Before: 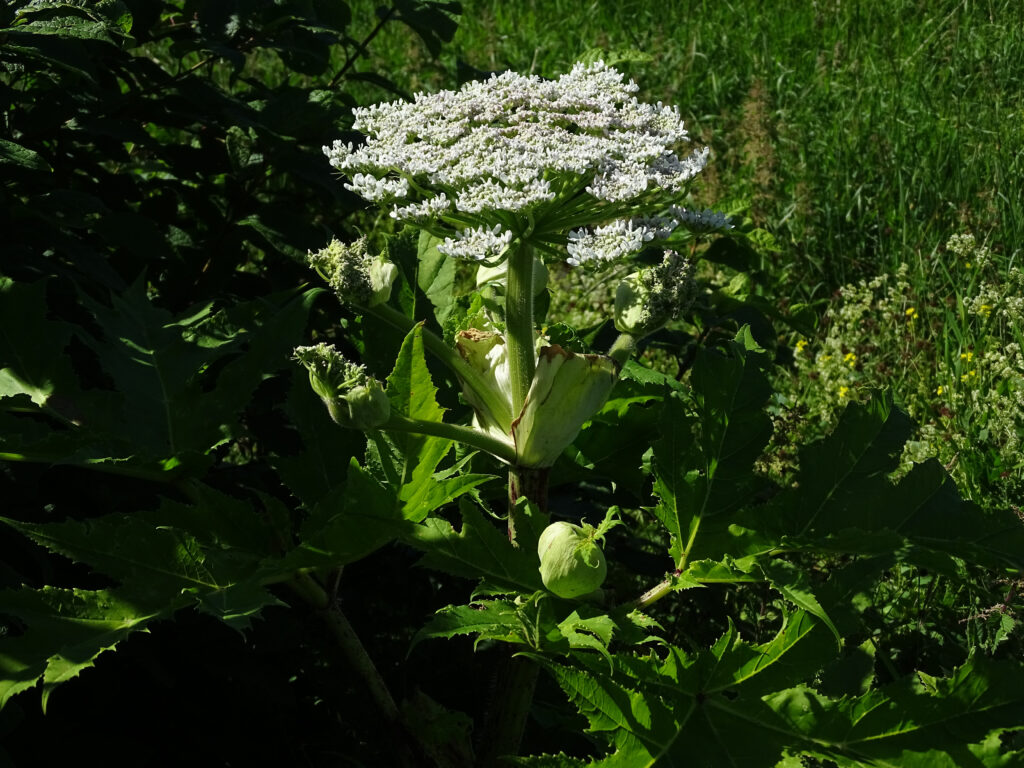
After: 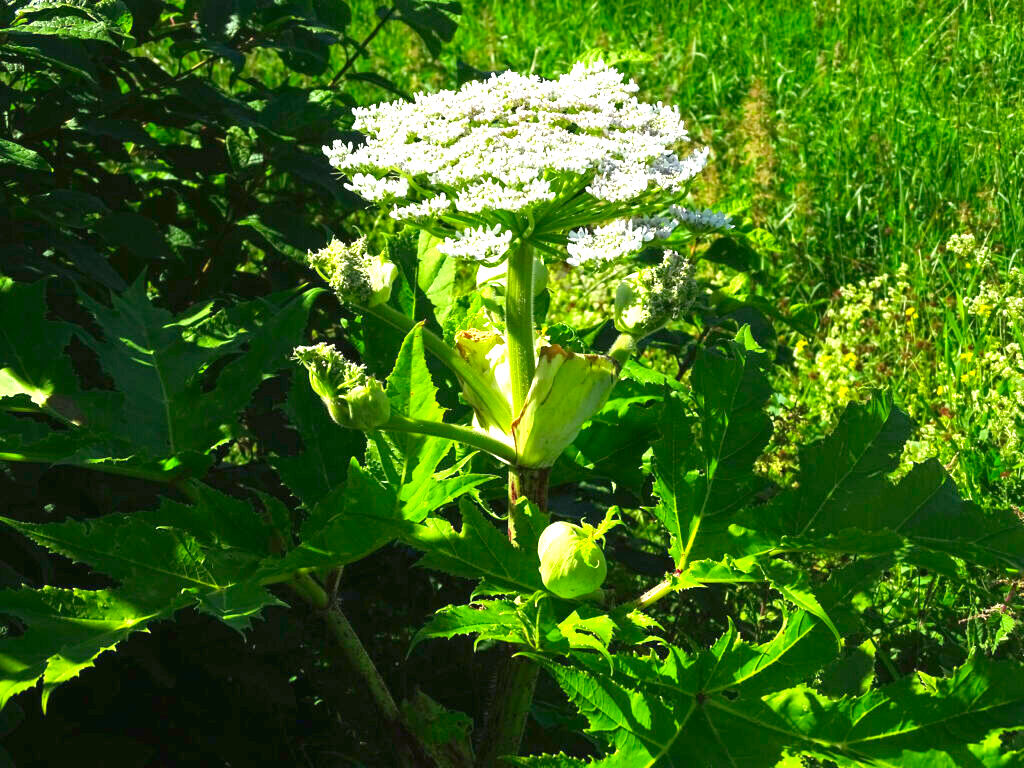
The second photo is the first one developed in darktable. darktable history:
color balance: contrast 6.48%, output saturation 113.3%
exposure: black level correction 0, exposure 1.45 EV, compensate exposure bias true, compensate highlight preservation false
levels: levels [0, 0.43, 0.984]
